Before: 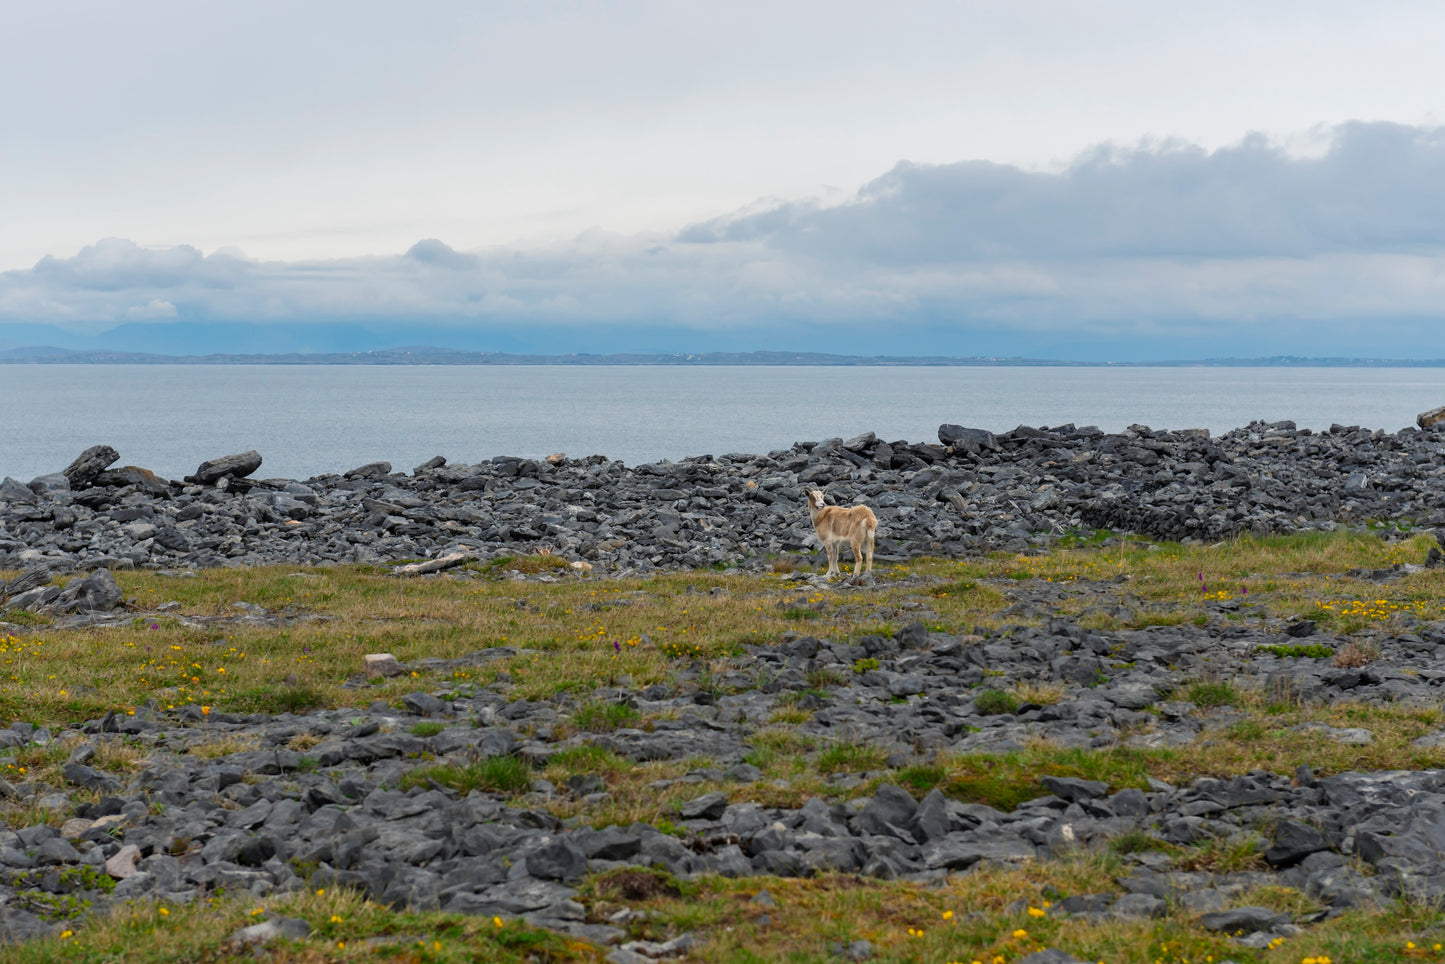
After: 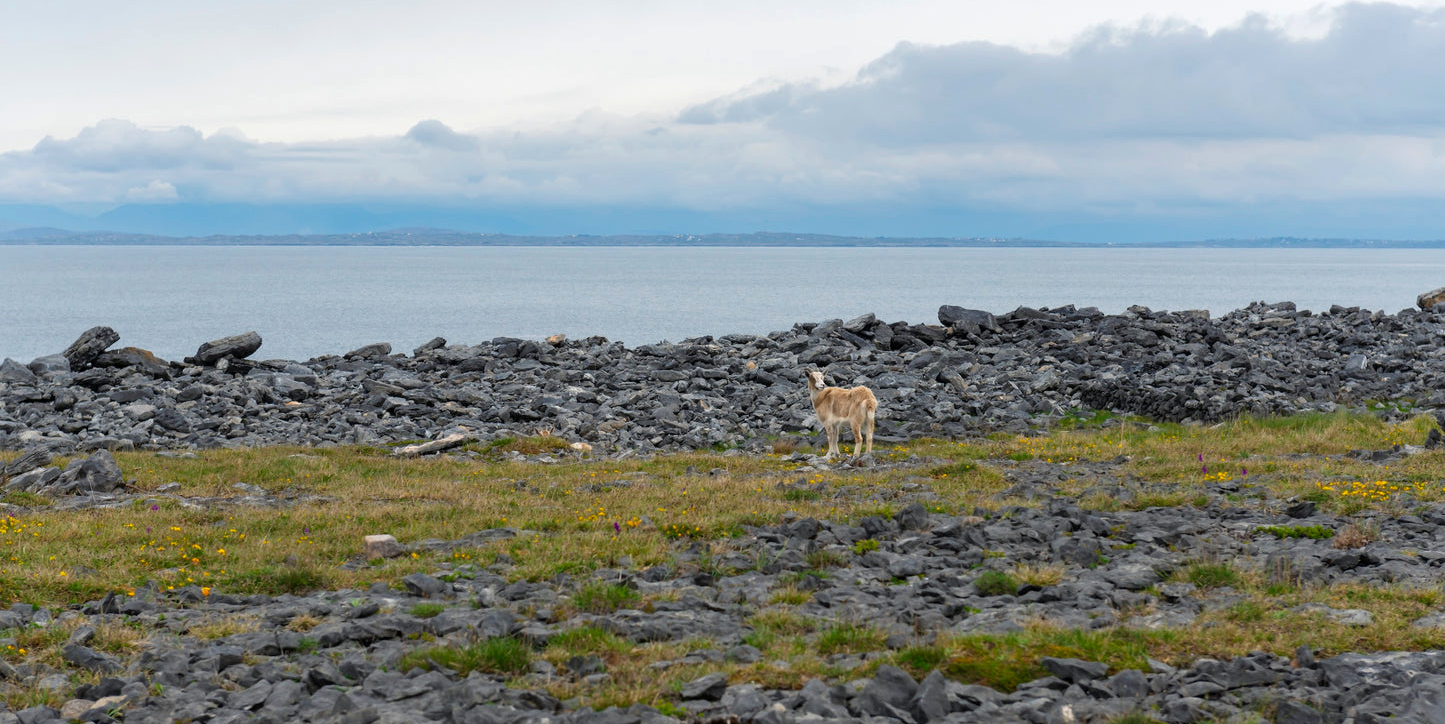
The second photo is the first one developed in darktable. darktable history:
crop and rotate: top 12.368%, bottom 12.483%
exposure: exposure 0.189 EV, compensate highlight preservation false
